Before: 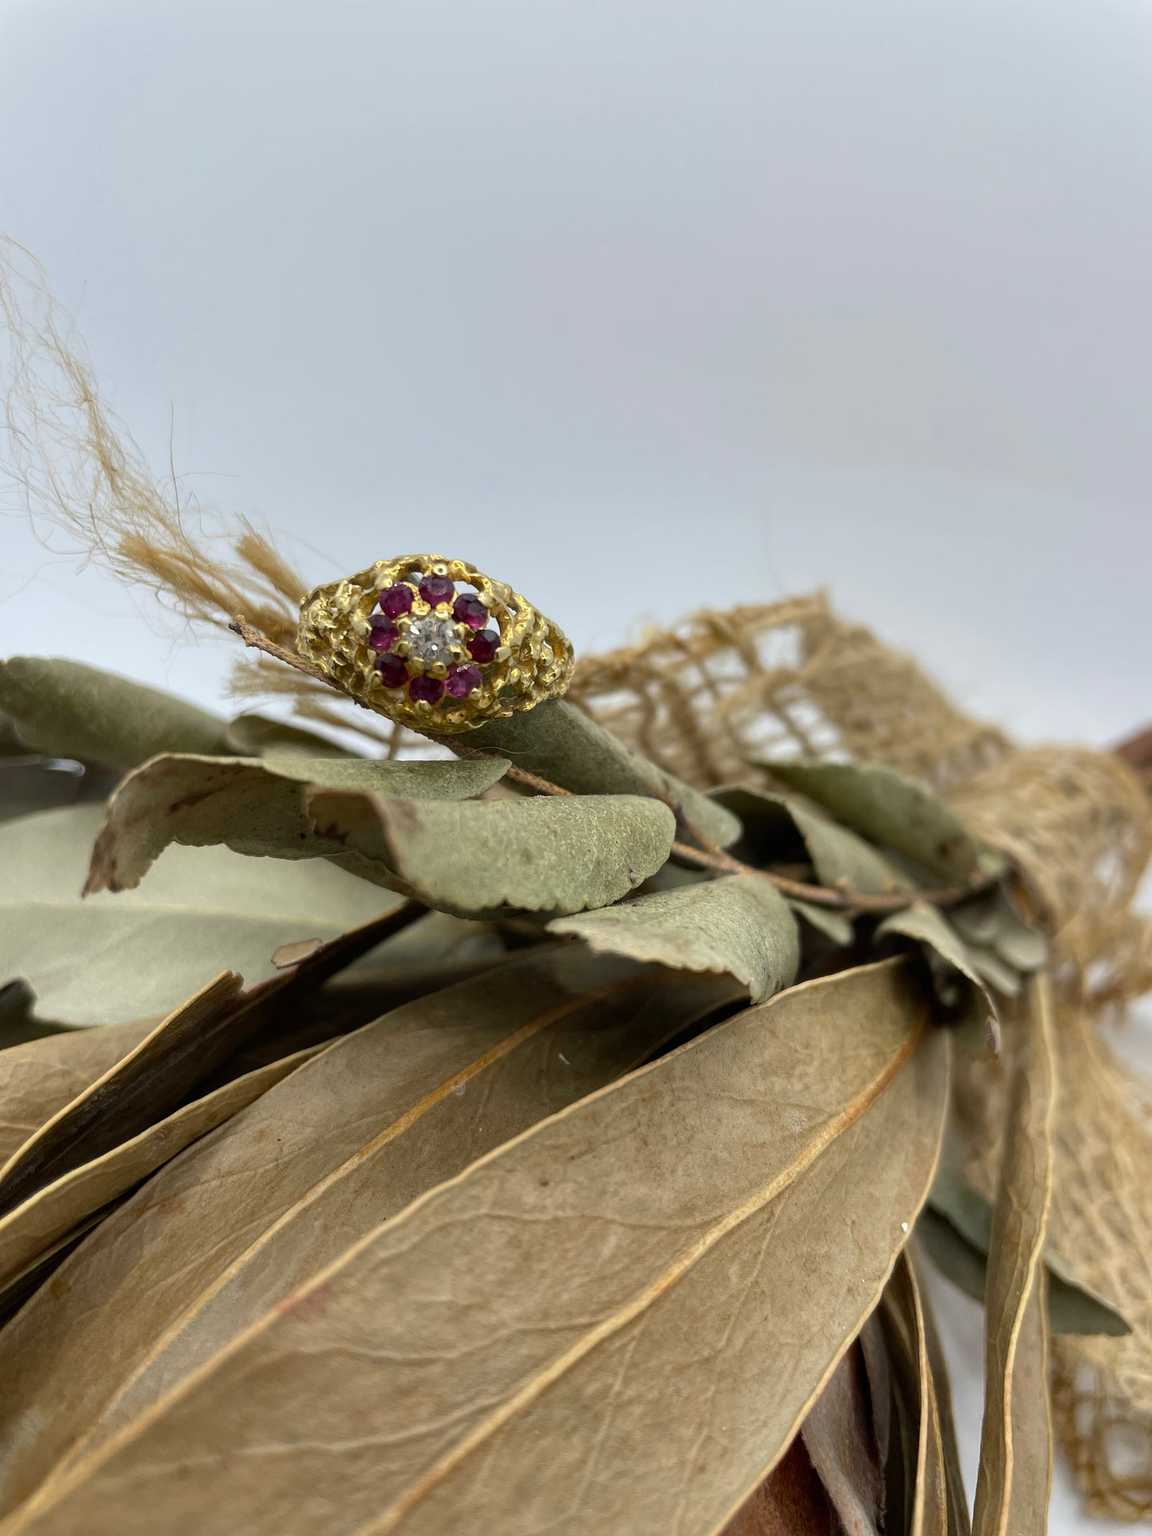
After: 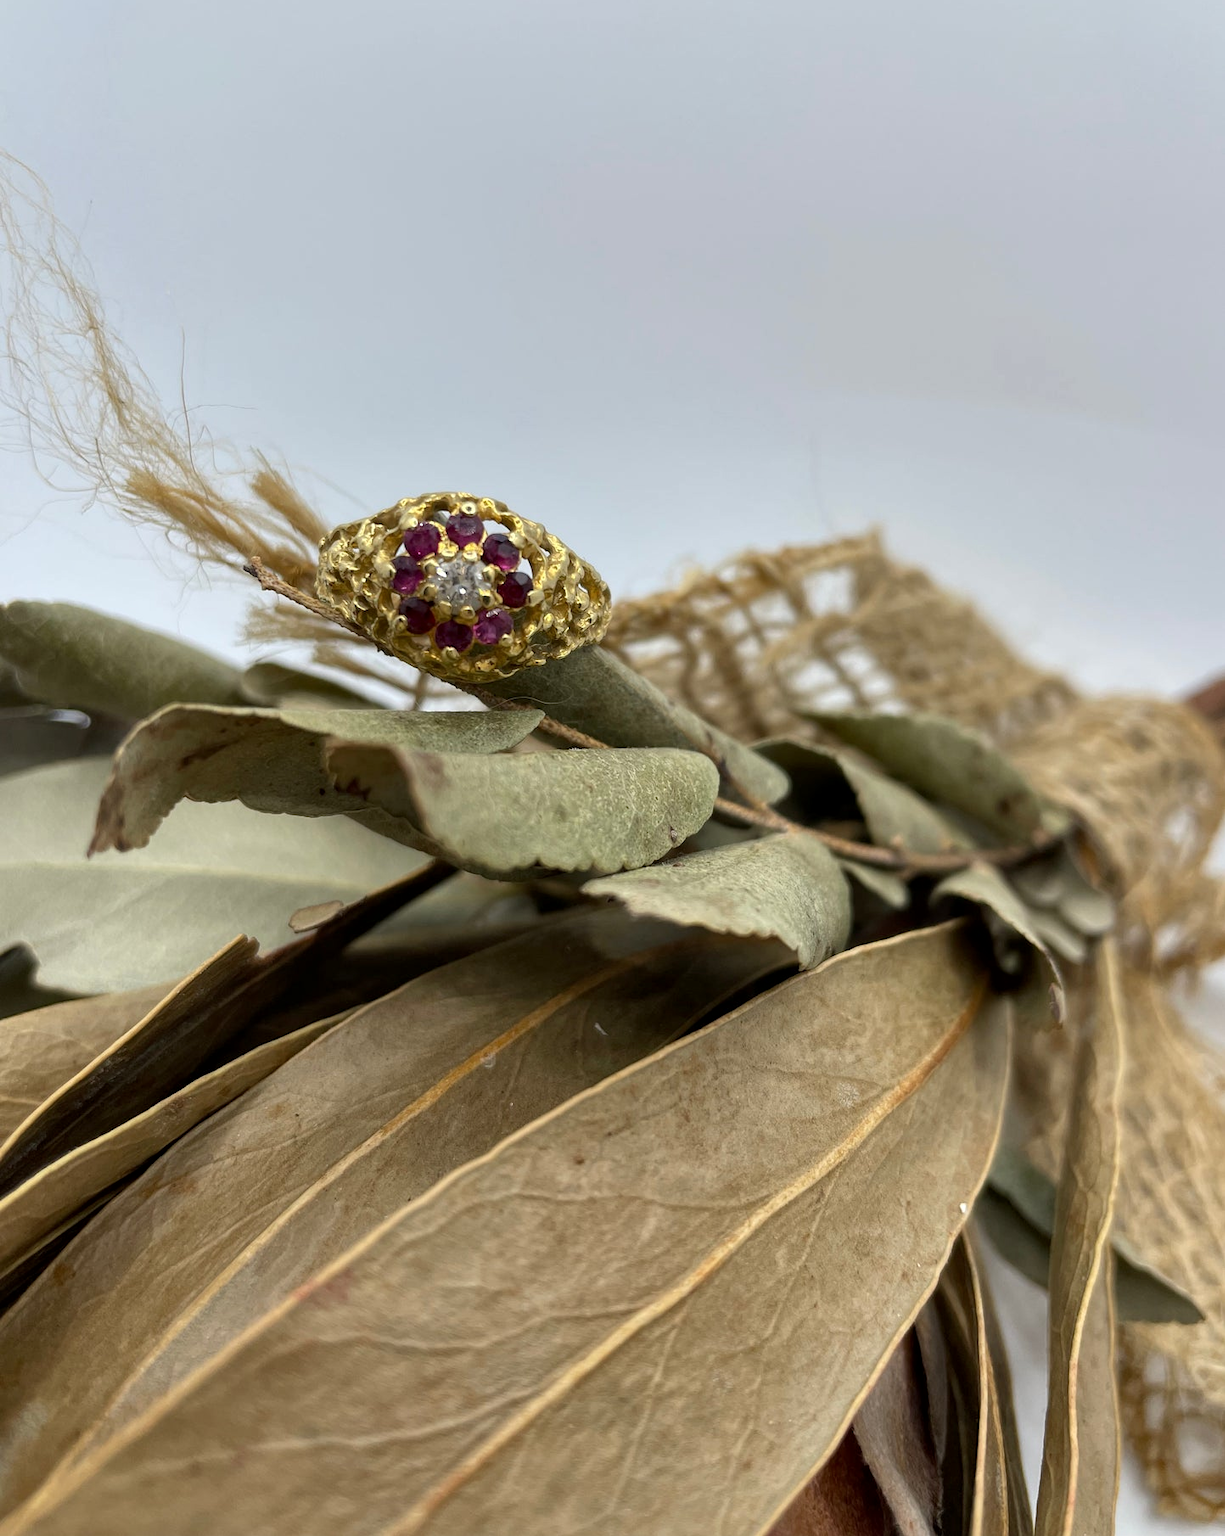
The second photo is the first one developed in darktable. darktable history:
local contrast: mode bilateral grid, contrast 20, coarseness 50, detail 119%, midtone range 0.2
crop and rotate: top 6.02%
